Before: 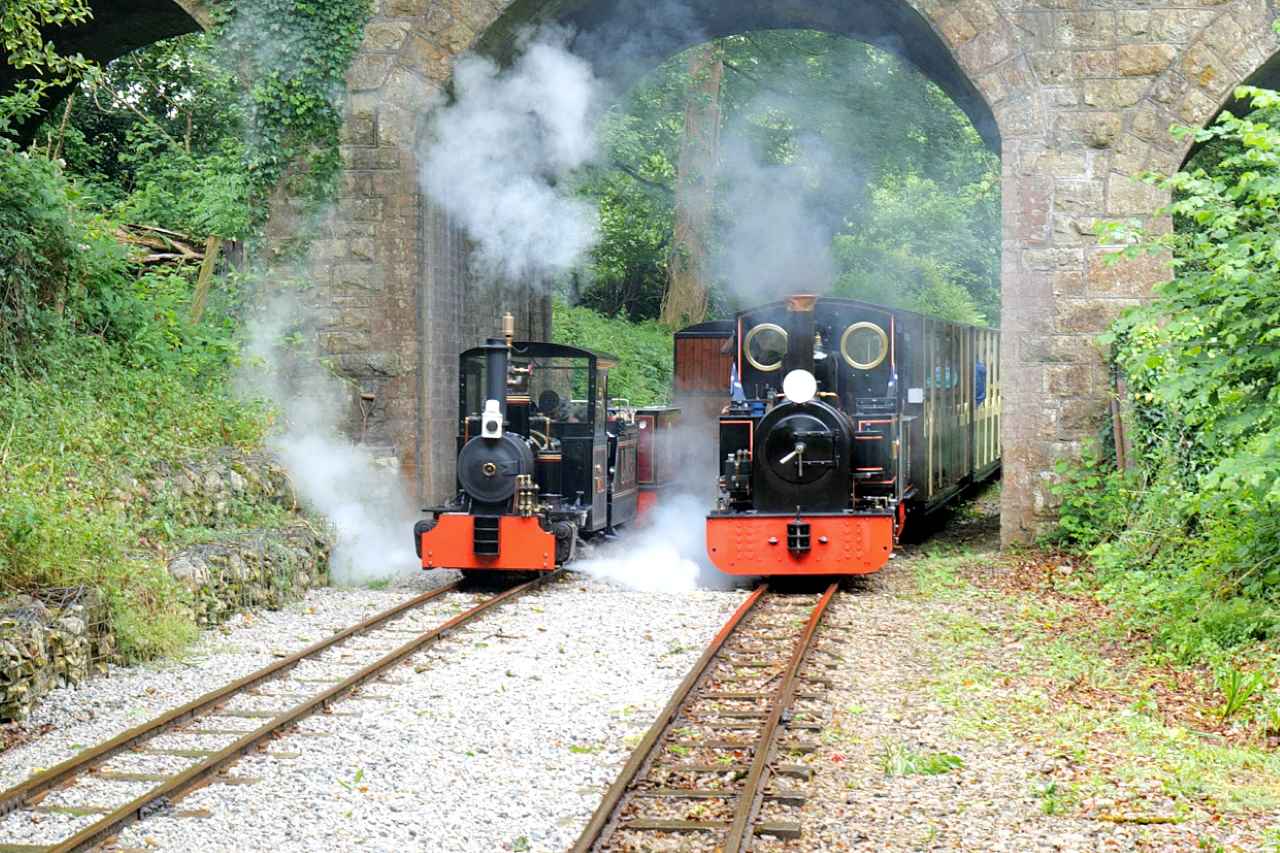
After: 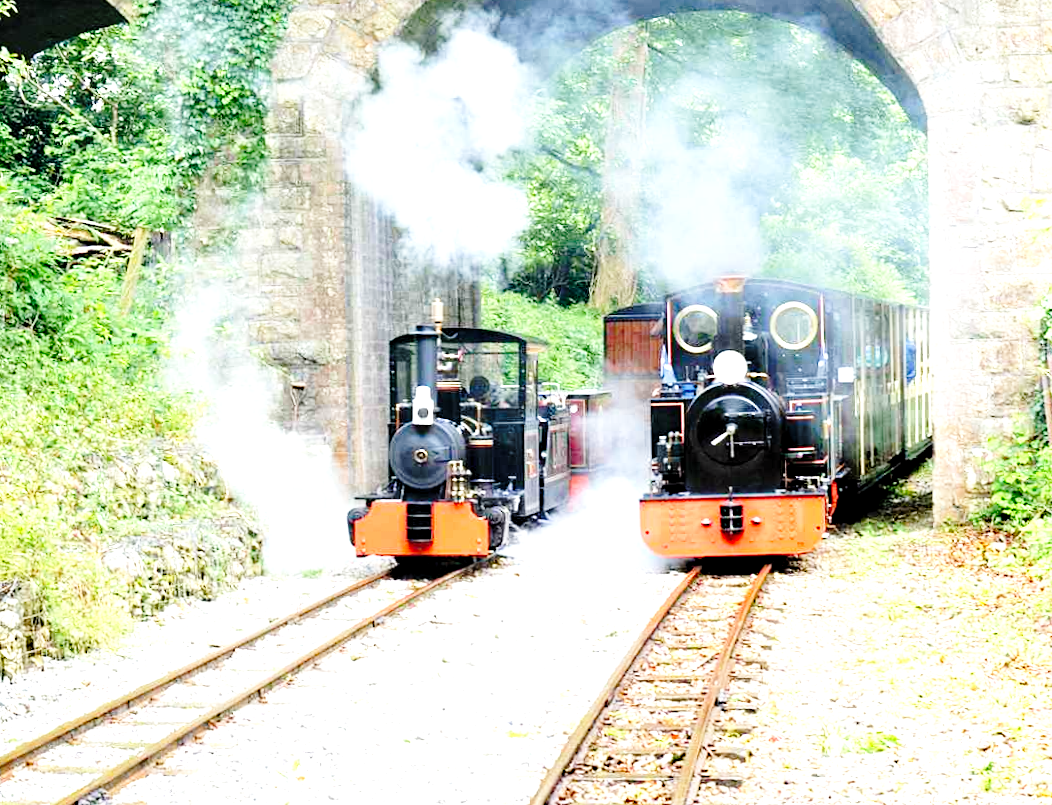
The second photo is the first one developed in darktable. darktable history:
base curve: curves: ch0 [(0, 0) (0.028, 0.03) (0.105, 0.232) (0.387, 0.748) (0.754, 0.968) (1, 1)], fusion 1, exposure shift 0.576, preserve colors none
crop and rotate: angle 1°, left 4.281%, top 0.642%, right 11.383%, bottom 2.486%
levels: levels [0.016, 0.484, 0.953]
